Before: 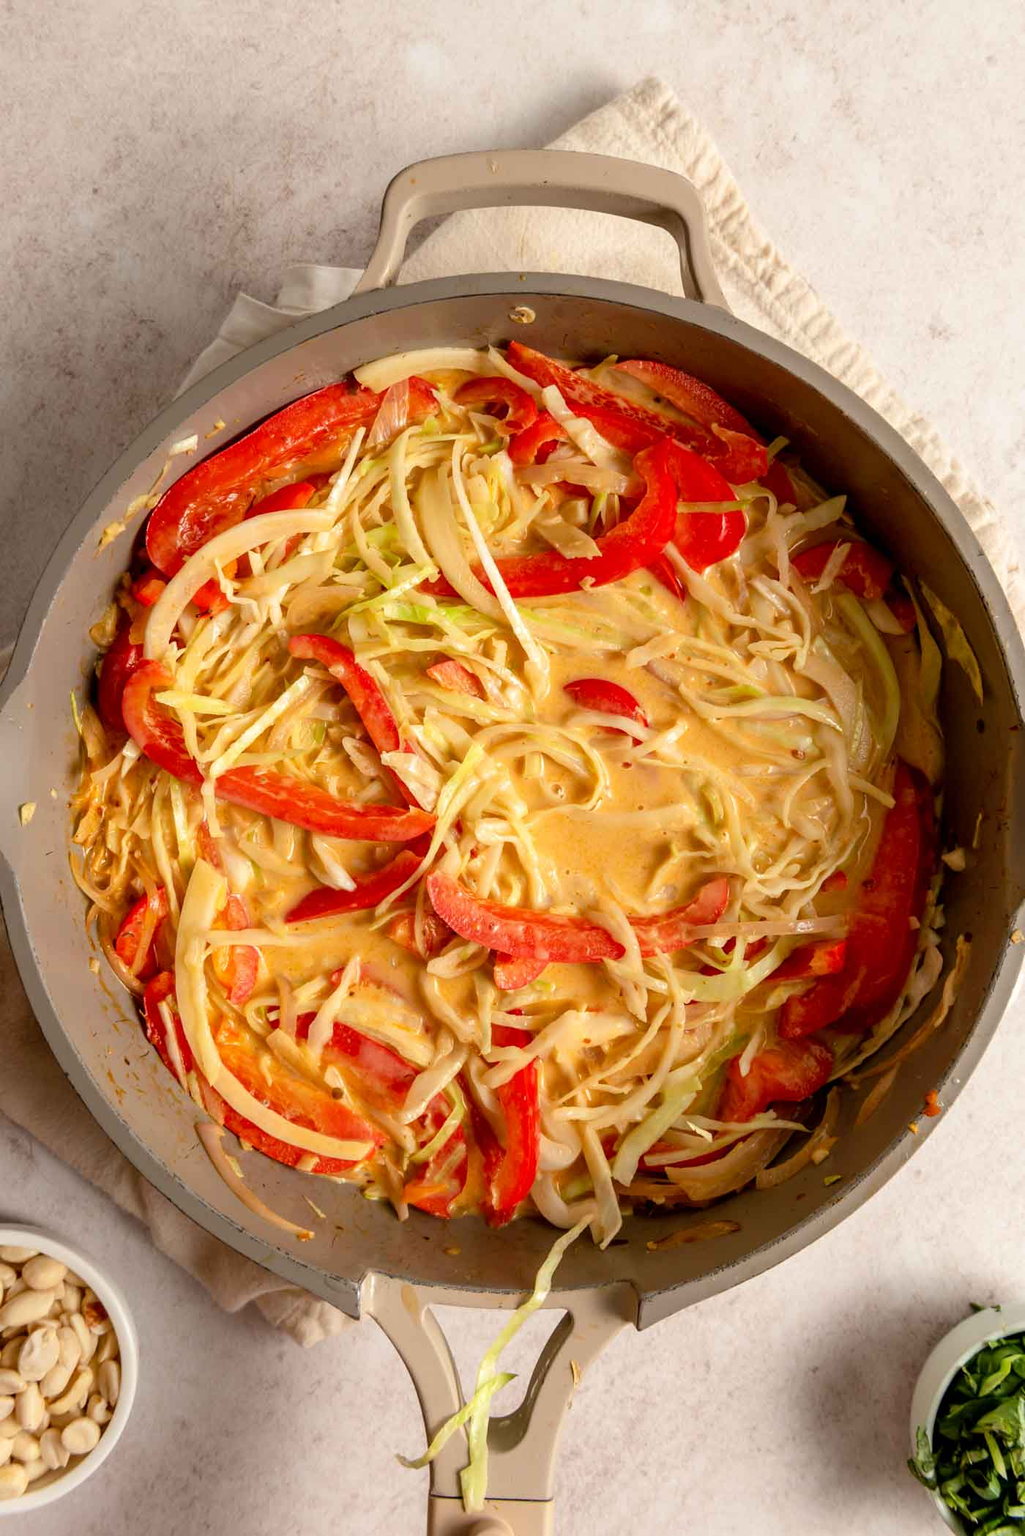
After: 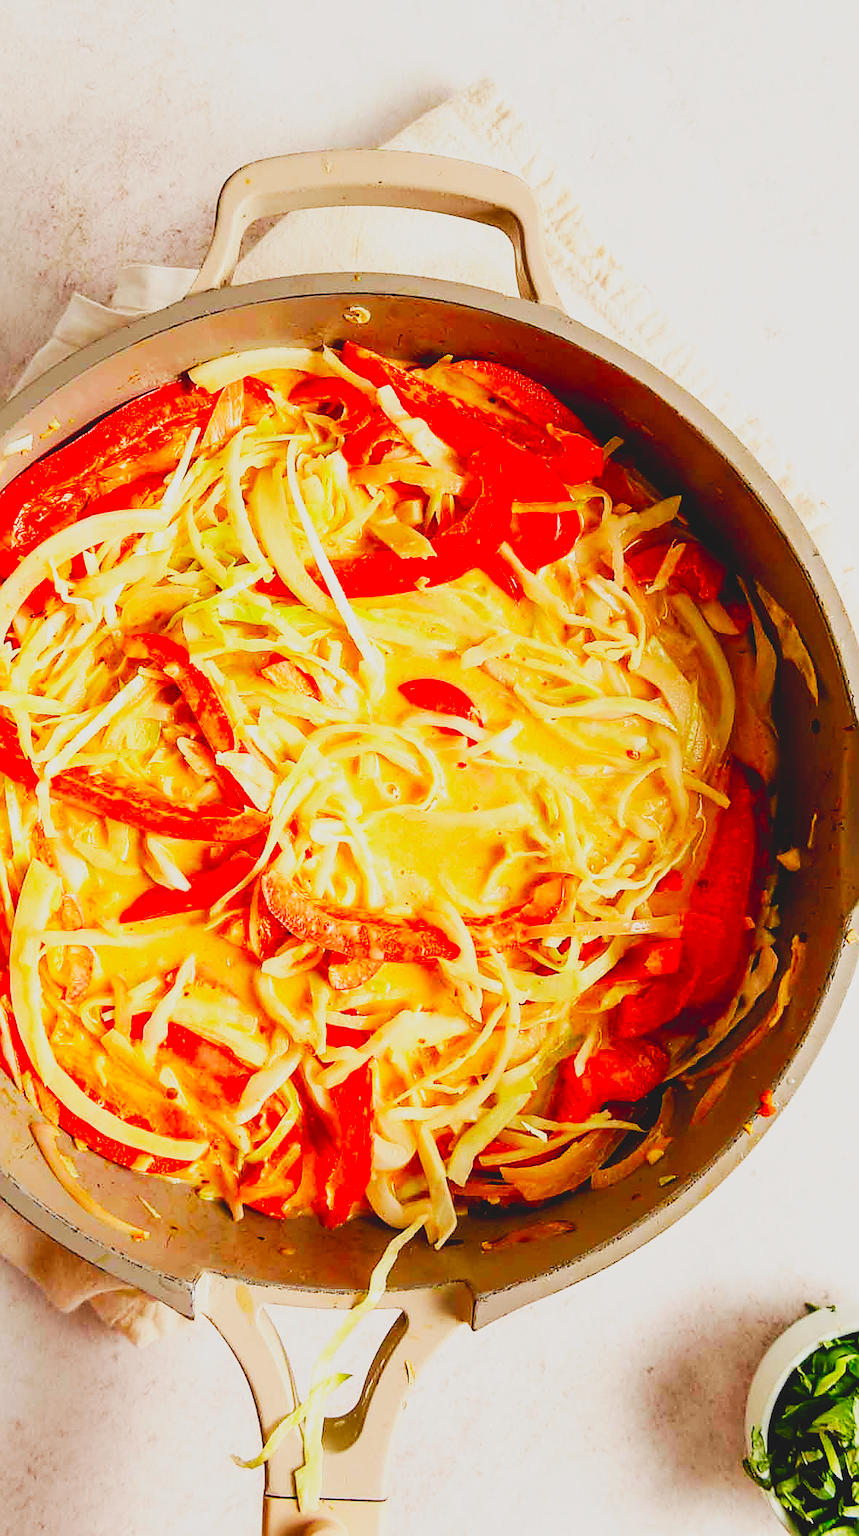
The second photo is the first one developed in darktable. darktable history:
crop: left 16.145%
contrast brightness saturation: contrast -0.19, saturation 0.19
sharpen: radius 1.4, amount 1.25, threshold 0.7
exposure: exposure -0.177 EV, compensate highlight preservation false
base curve: curves: ch0 [(0, 0) (0.007, 0.004) (0.027, 0.03) (0.046, 0.07) (0.207, 0.54) (0.442, 0.872) (0.673, 0.972) (1, 1)], preserve colors none
